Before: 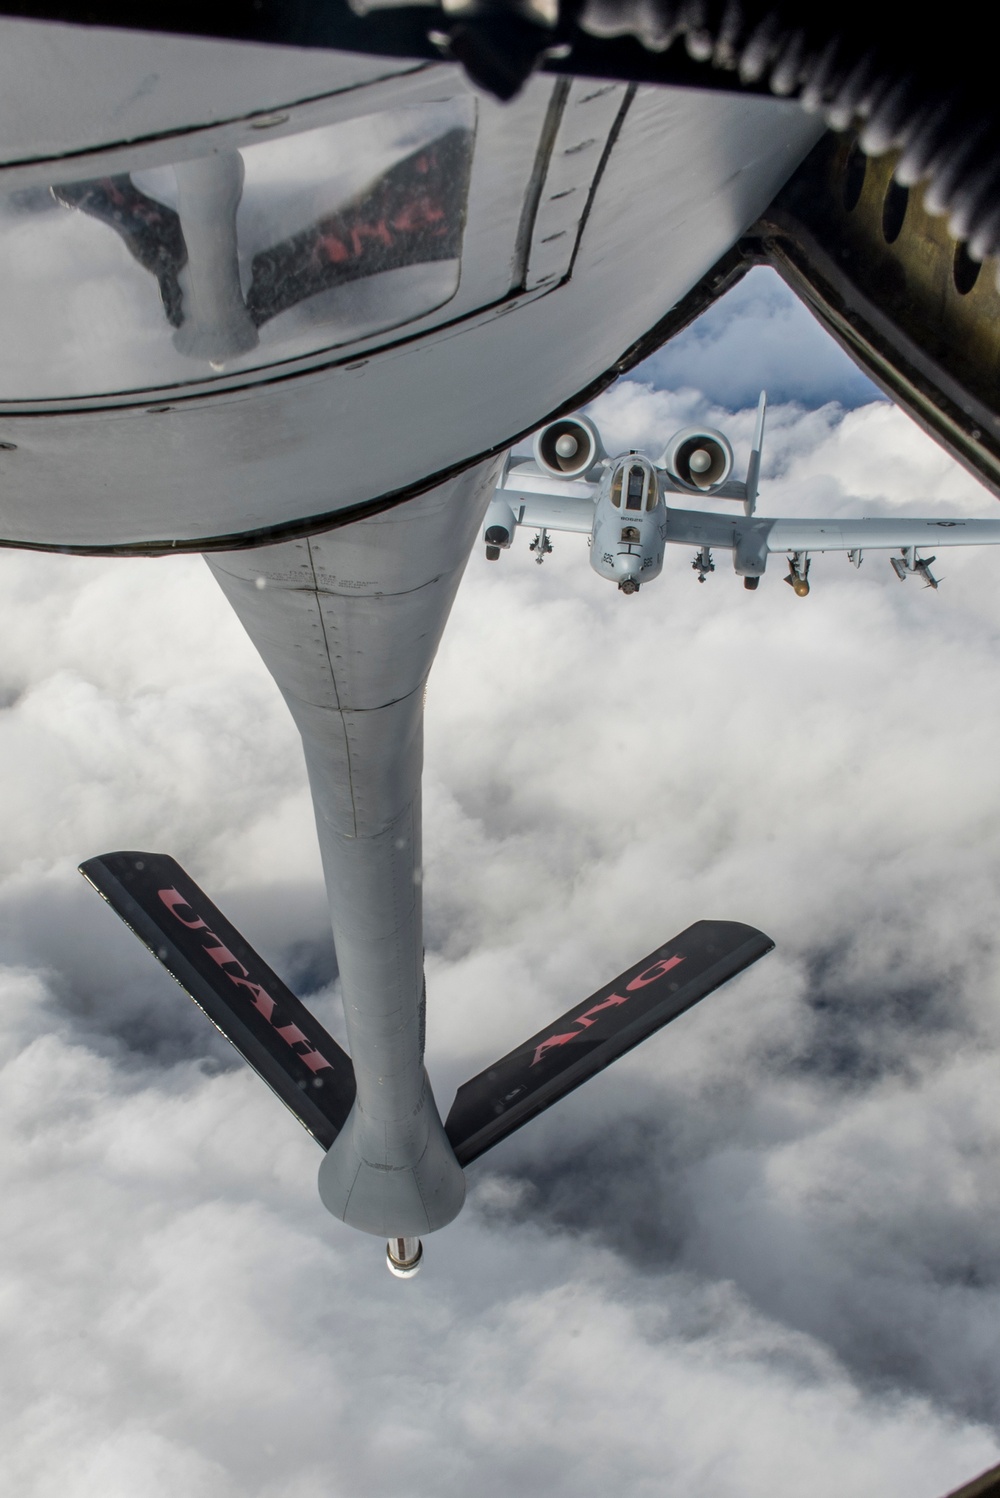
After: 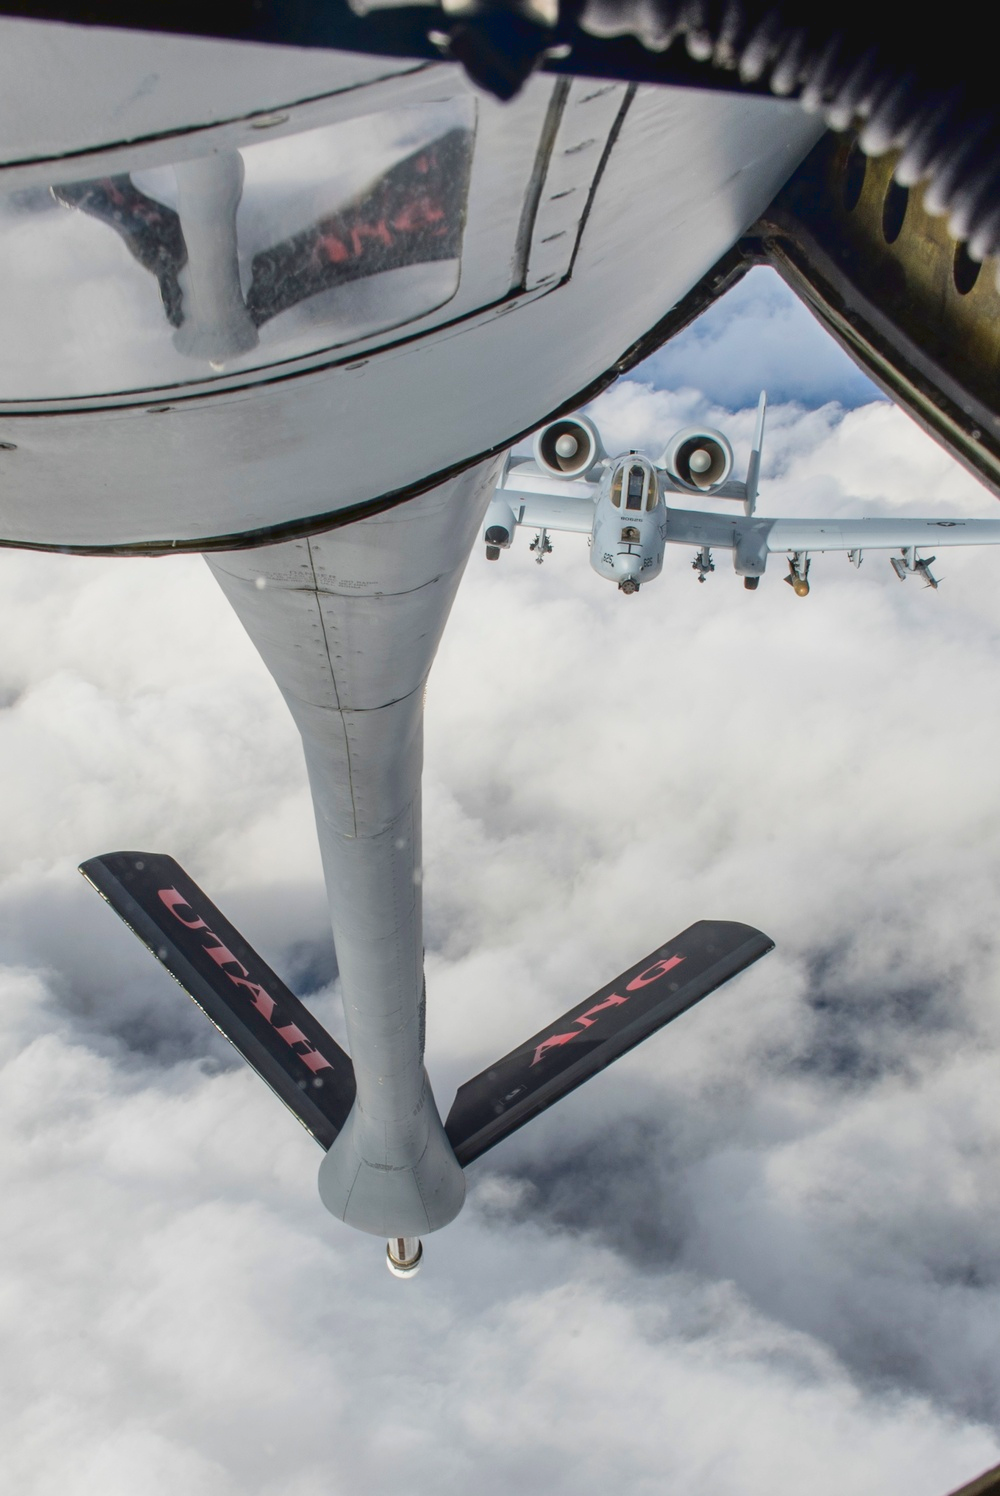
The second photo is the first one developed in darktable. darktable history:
crop: bottom 0.071%
tone curve: curves: ch0 [(0, 0.047) (0.199, 0.263) (0.47, 0.555) (0.805, 0.839) (1, 0.962)], color space Lab, linked channels, preserve colors none
